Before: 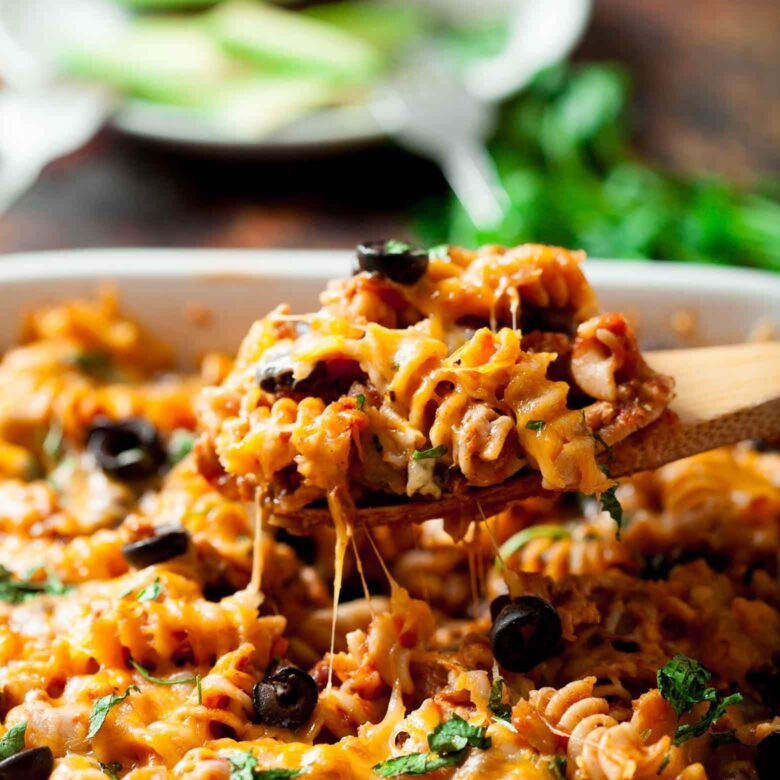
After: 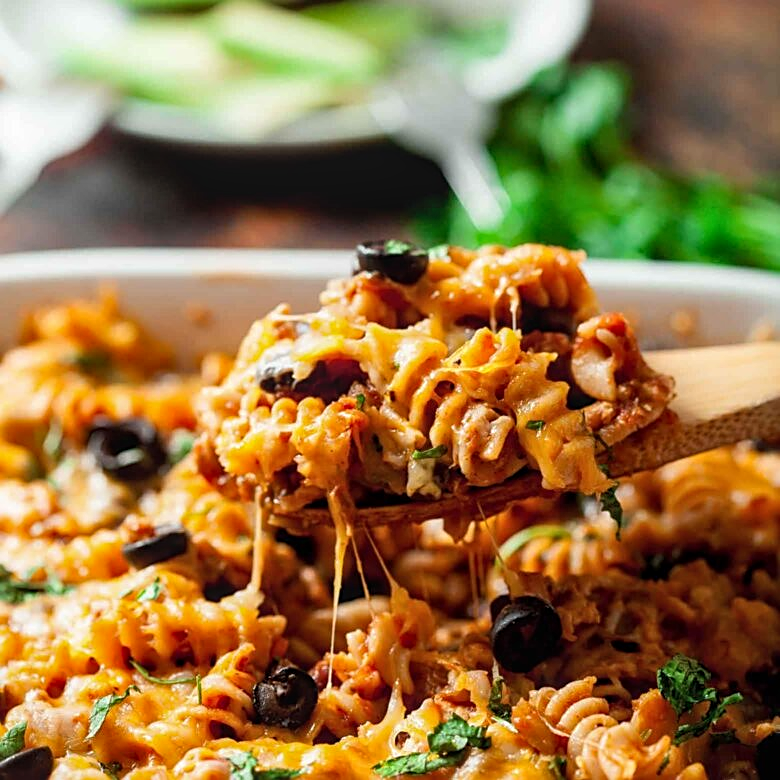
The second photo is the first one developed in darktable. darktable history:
sharpen: on, module defaults
local contrast: detail 117%
